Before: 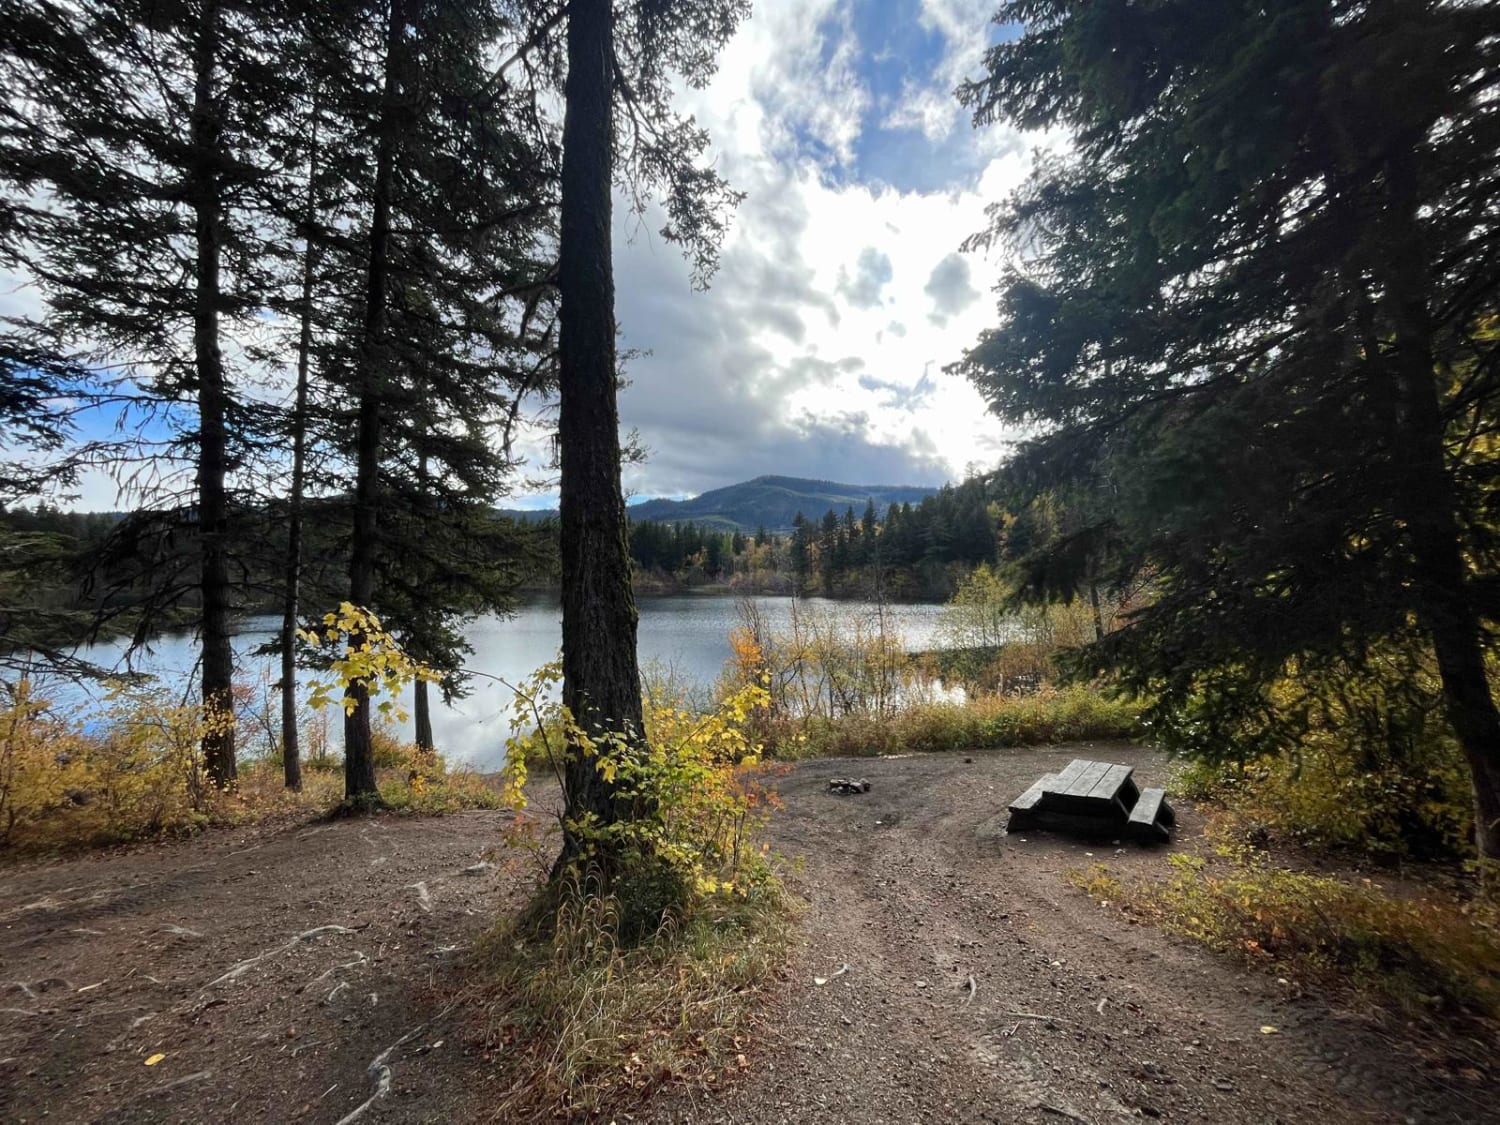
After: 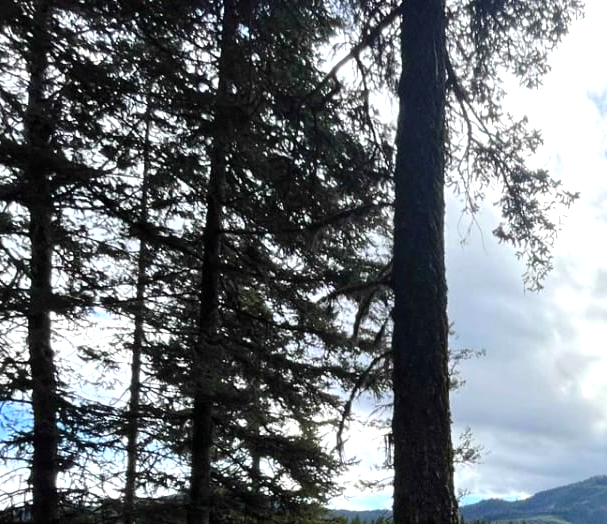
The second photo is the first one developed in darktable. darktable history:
crop and rotate: left 11.161%, top 0.052%, right 48.363%, bottom 53.338%
tone curve: curves: ch0 [(0, 0) (0.08, 0.056) (0.4, 0.4) (0.6, 0.612) (0.92, 0.924) (1, 1)], preserve colors none
exposure: exposure 0.644 EV, compensate highlight preservation false
